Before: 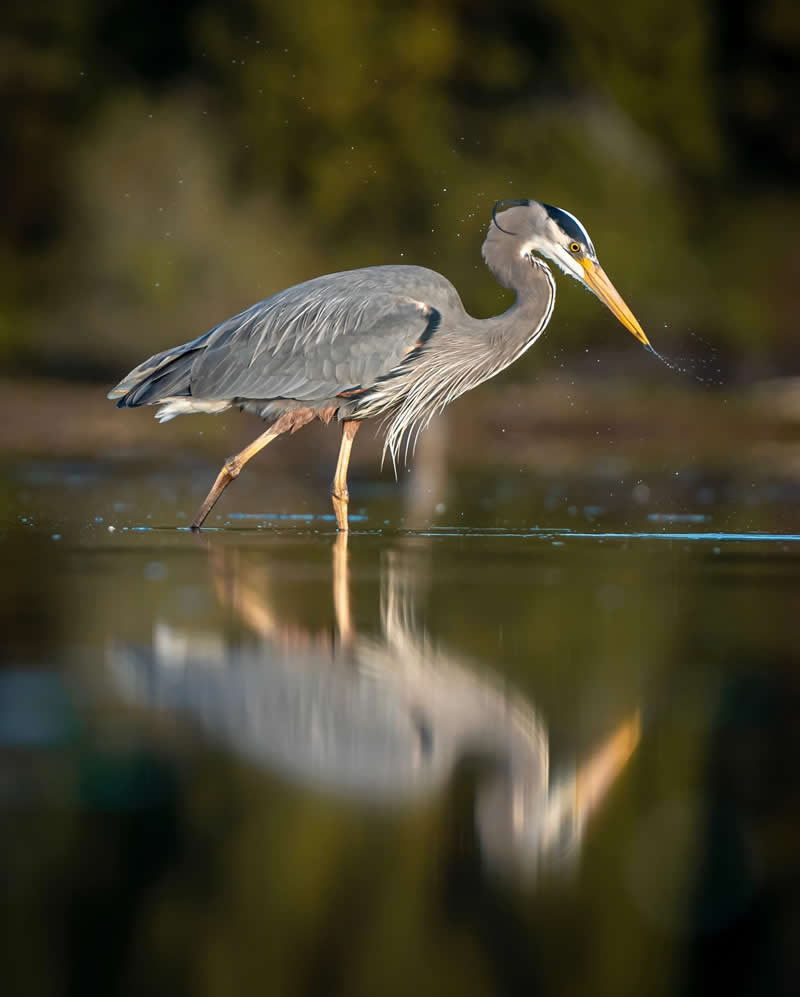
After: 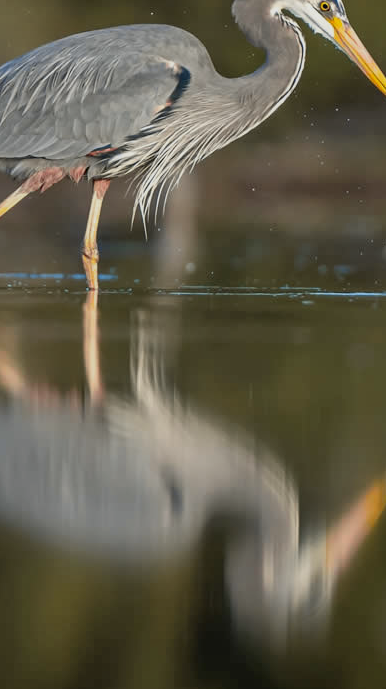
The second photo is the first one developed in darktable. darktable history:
crop: left 31.342%, top 24.257%, right 20.328%, bottom 6.628%
tone curve: curves: ch0 [(0, 0) (0.07, 0.052) (0.23, 0.254) (0.486, 0.53) (0.822, 0.825) (0.994, 0.955)]; ch1 [(0, 0) (0.226, 0.261) (0.379, 0.442) (0.469, 0.472) (0.495, 0.495) (0.514, 0.504) (0.561, 0.568) (0.59, 0.612) (1, 1)]; ch2 [(0, 0) (0.269, 0.299) (0.459, 0.441) (0.498, 0.499) (0.523, 0.52) (0.586, 0.569) (0.635, 0.617) (0.659, 0.681) (0.718, 0.764) (1, 1)], color space Lab, independent channels, preserve colors none
tone equalizer: -8 EV 0.268 EV, -7 EV 0.435 EV, -6 EV 0.449 EV, -5 EV 0.225 EV, -3 EV -0.255 EV, -2 EV -0.426 EV, -1 EV -0.422 EV, +0 EV -0.251 EV
